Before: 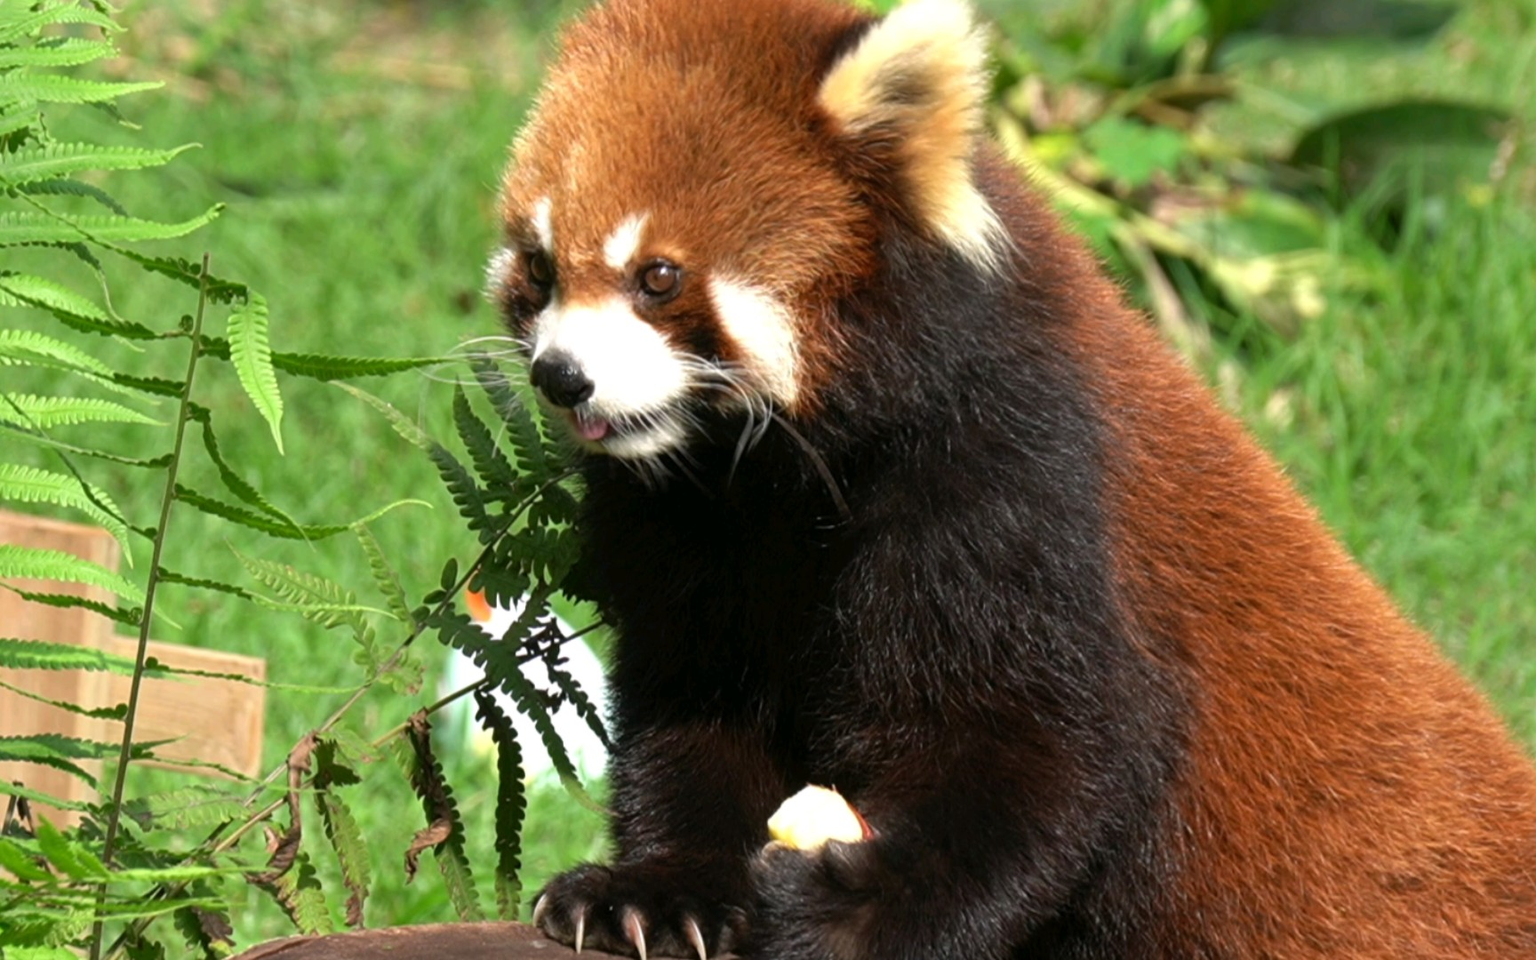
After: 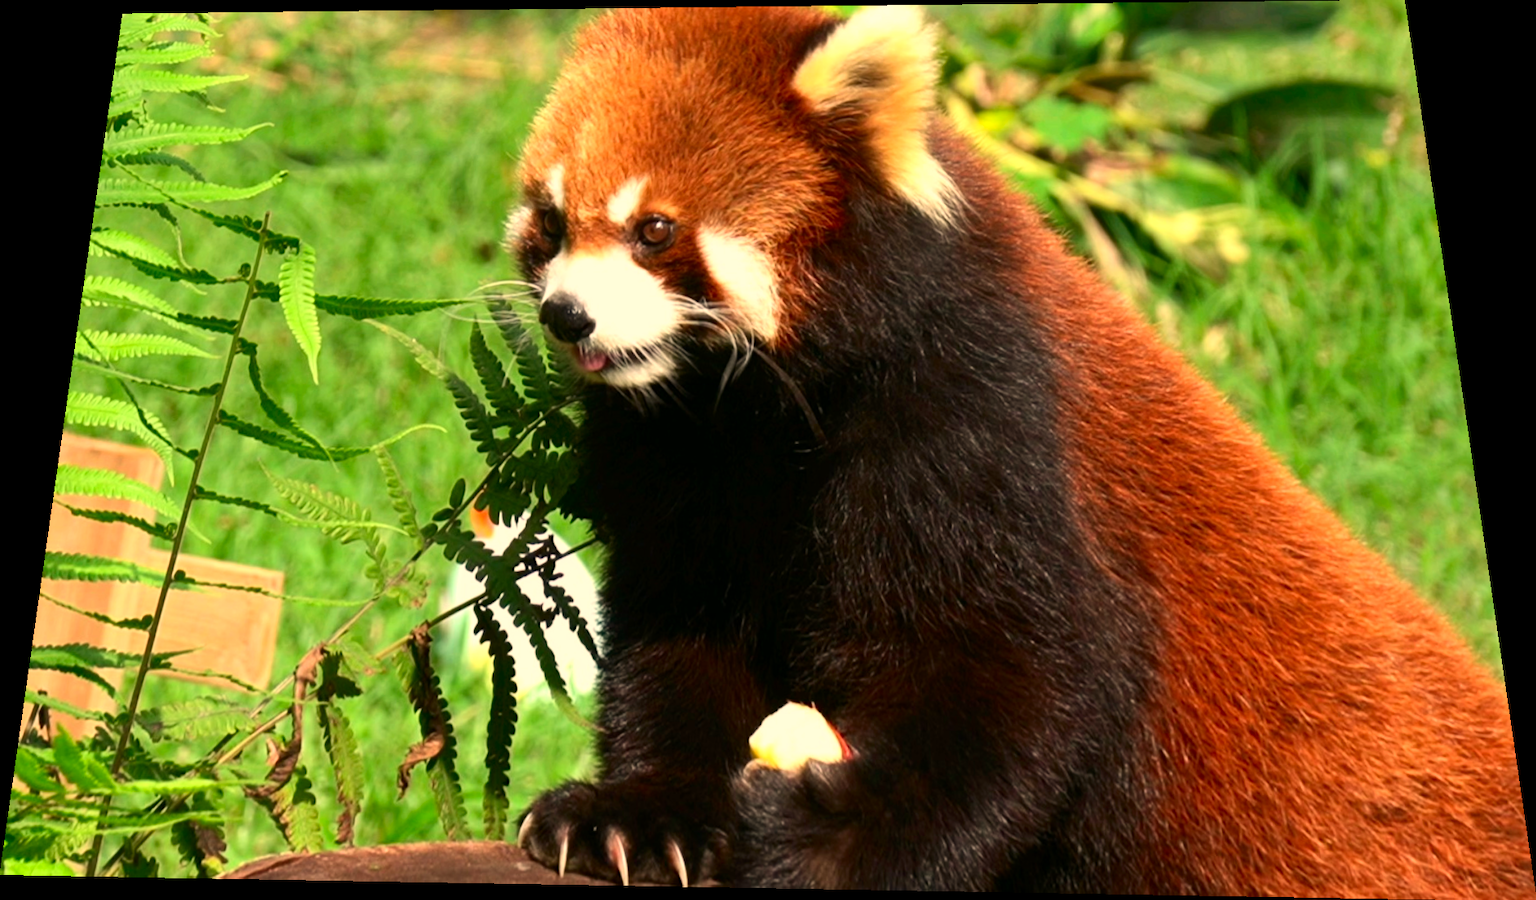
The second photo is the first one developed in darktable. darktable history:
contrast brightness saturation: contrast 0.18, saturation 0.3
color calibration: illuminant as shot in camera, x 0.358, y 0.373, temperature 4628.91 K
rotate and perspective: rotation 0.128°, lens shift (vertical) -0.181, lens shift (horizontal) -0.044, shear 0.001, automatic cropping off
white balance: red 1.123, blue 0.83
